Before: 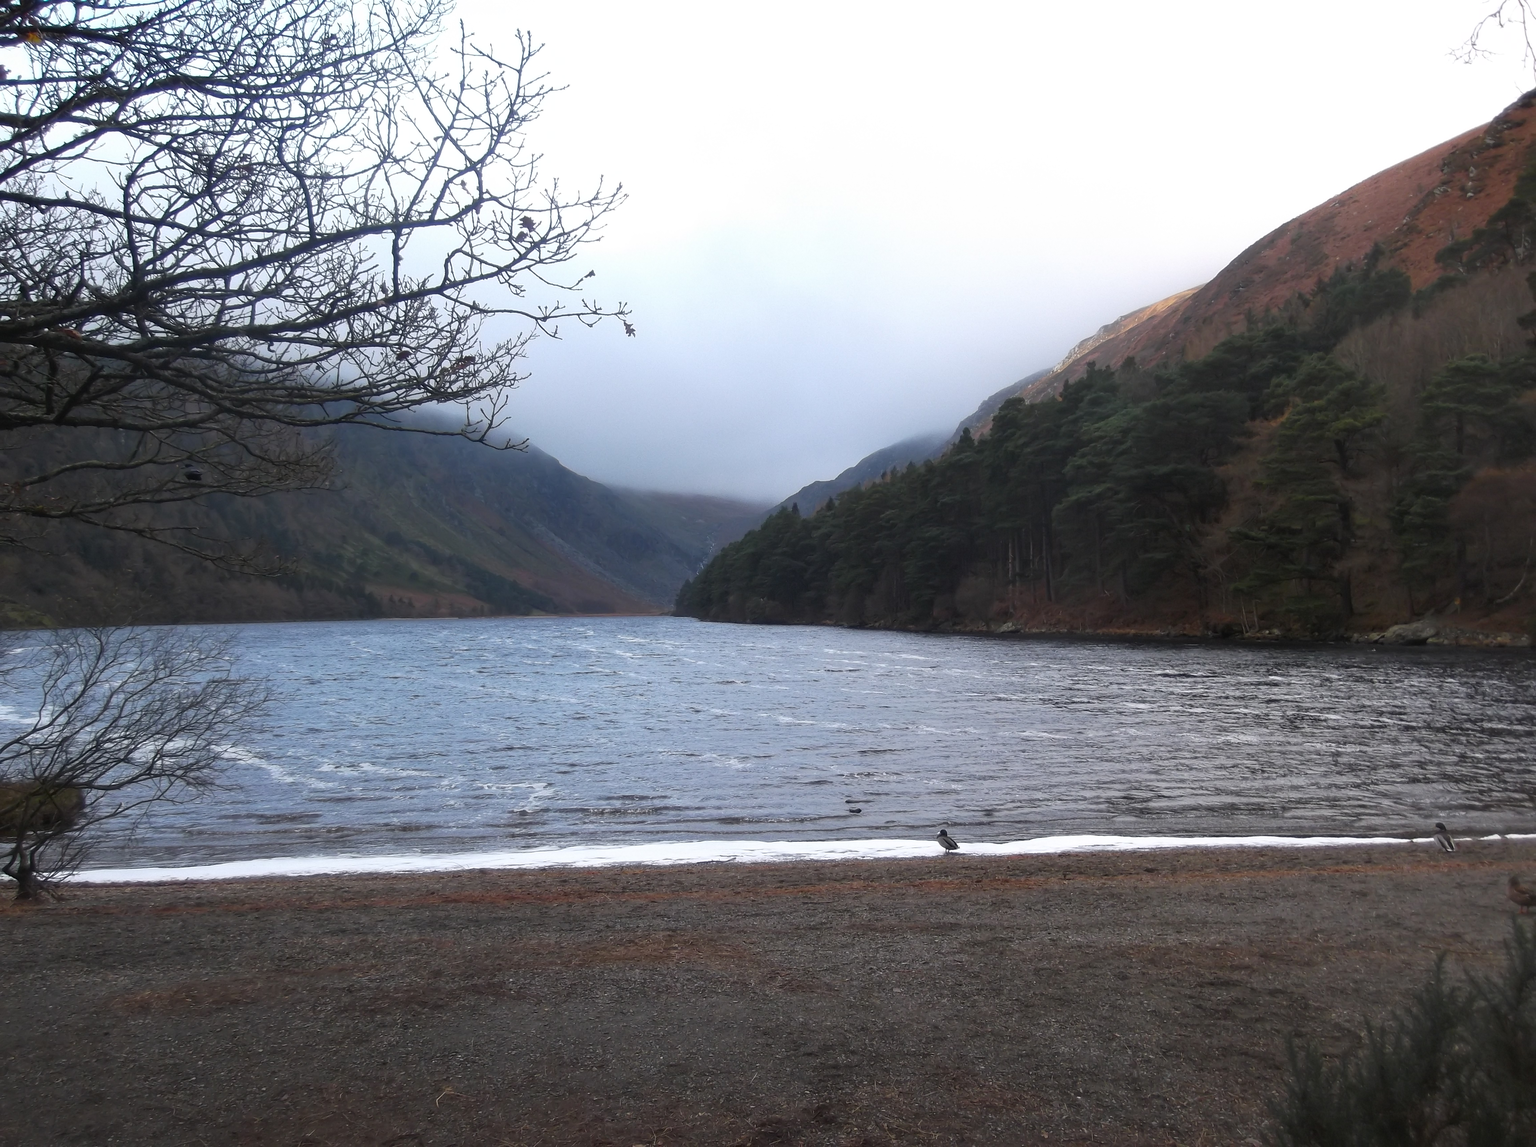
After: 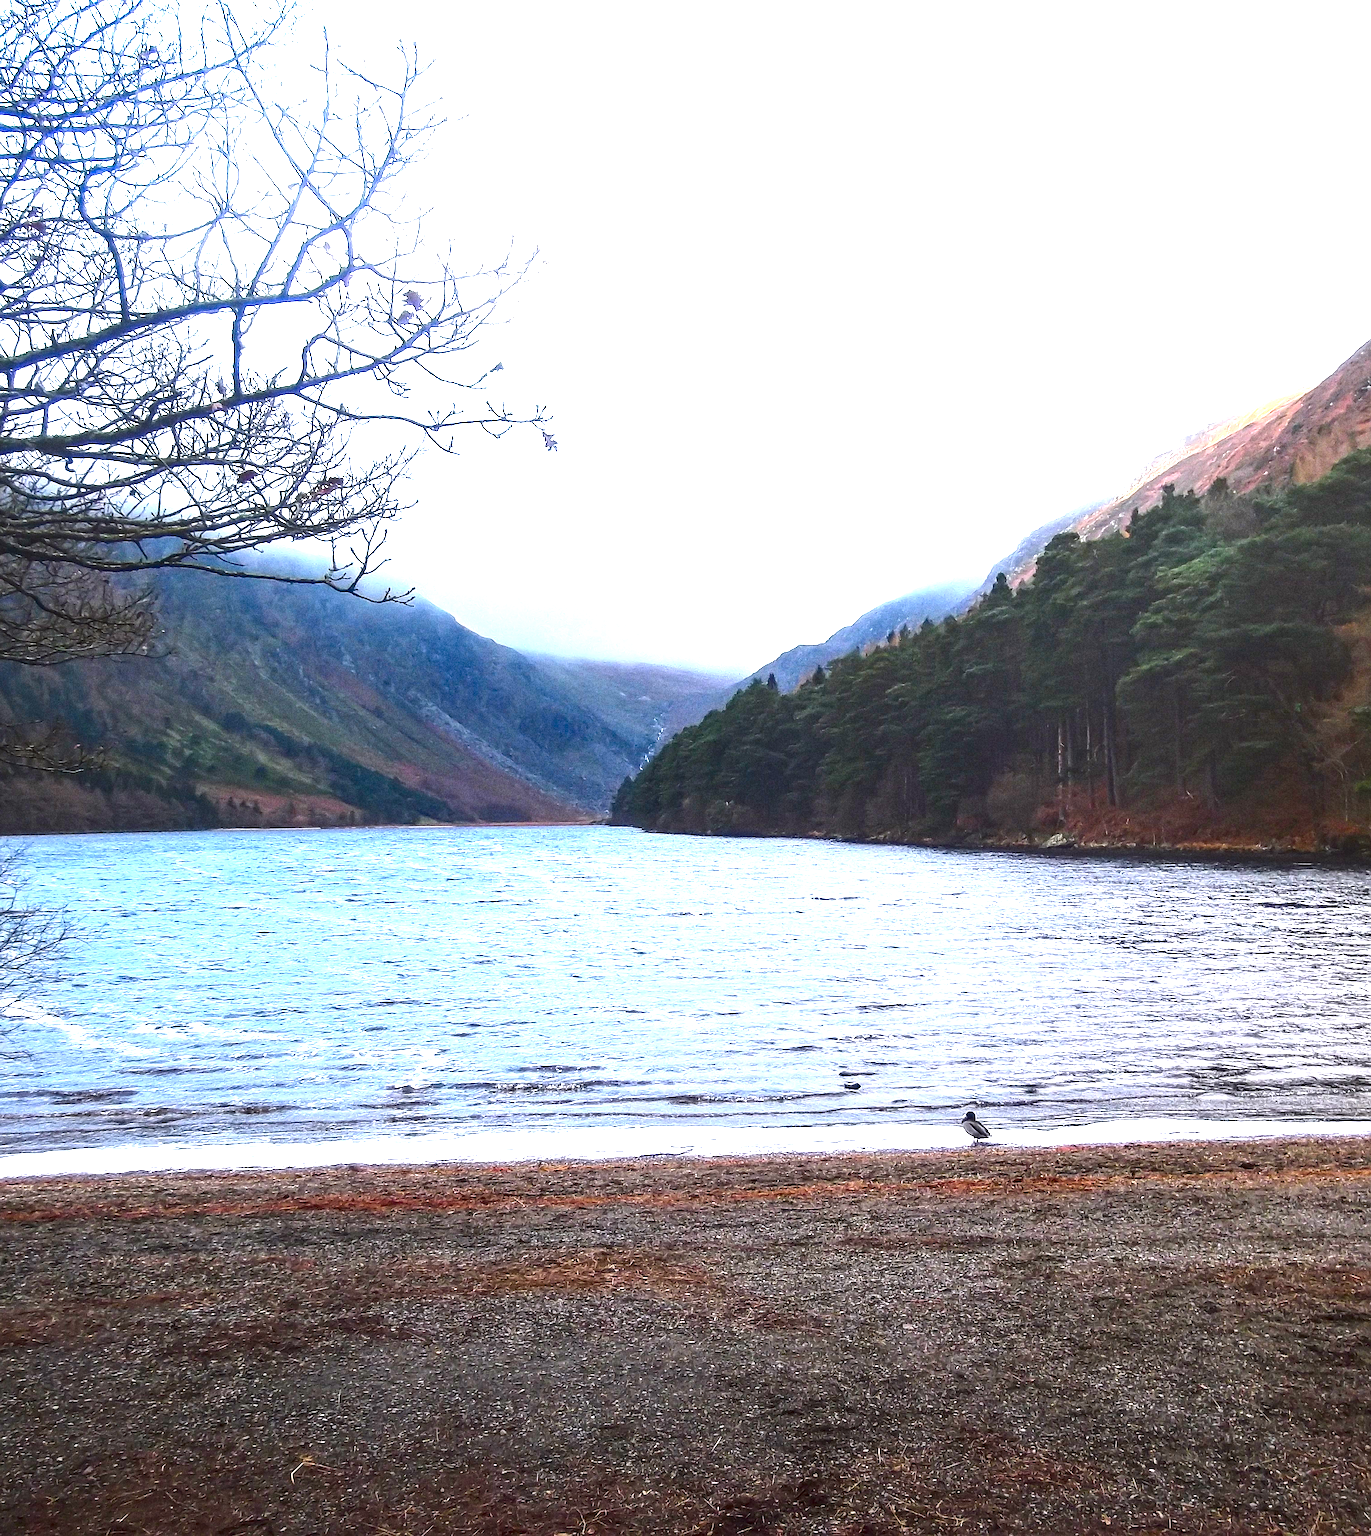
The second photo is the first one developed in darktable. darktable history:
crop and rotate: left 14.292%, right 19.041%
color balance: lift [1, 1.001, 0.999, 1.001], gamma [1, 1.004, 1.007, 0.993], gain [1, 0.991, 0.987, 1.013], contrast 7.5%, contrast fulcrum 10%, output saturation 115%
local contrast: on, module defaults
exposure: black level correction 0, exposure 1.45 EV, compensate exposure bias true, compensate highlight preservation false
sharpen: on, module defaults
haze removal: compatibility mode true, adaptive false
contrast brightness saturation: contrast 0.22, brightness -0.19, saturation 0.24
grain: coarseness 0.09 ISO, strength 40%
